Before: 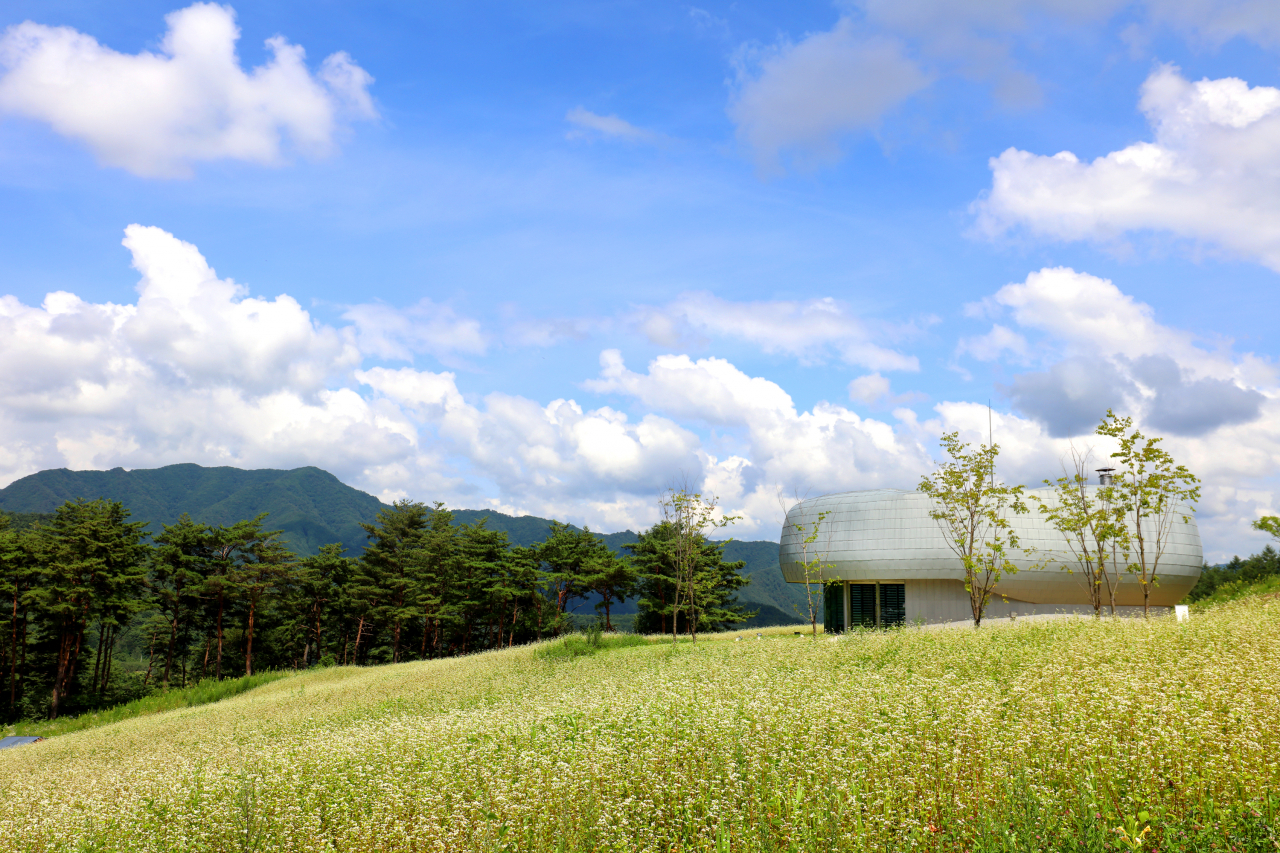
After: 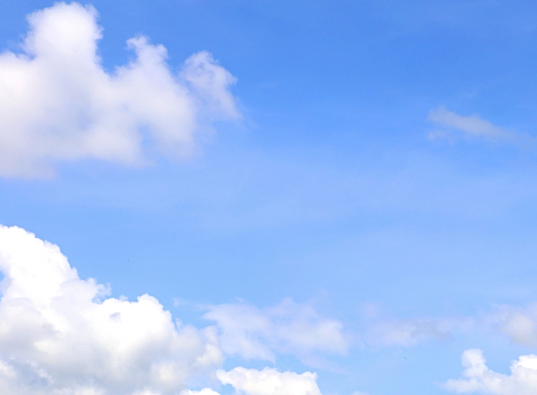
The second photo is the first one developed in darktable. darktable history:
crop and rotate: left 10.817%, top 0.062%, right 47.194%, bottom 53.626%
sharpen: on, module defaults
tone curve: curves: ch0 [(0, 0) (0.003, 0.022) (0.011, 0.027) (0.025, 0.038) (0.044, 0.056) (0.069, 0.081) (0.1, 0.11) (0.136, 0.145) (0.177, 0.185) (0.224, 0.229) (0.277, 0.278) (0.335, 0.335) (0.399, 0.399) (0.468, 0.468) (0.543, 0.543) (0.623, 0.623) (0.709, 0.705) (0.801, 0.793) (0.898, 0.887) (1, 1)], preserve colors none
